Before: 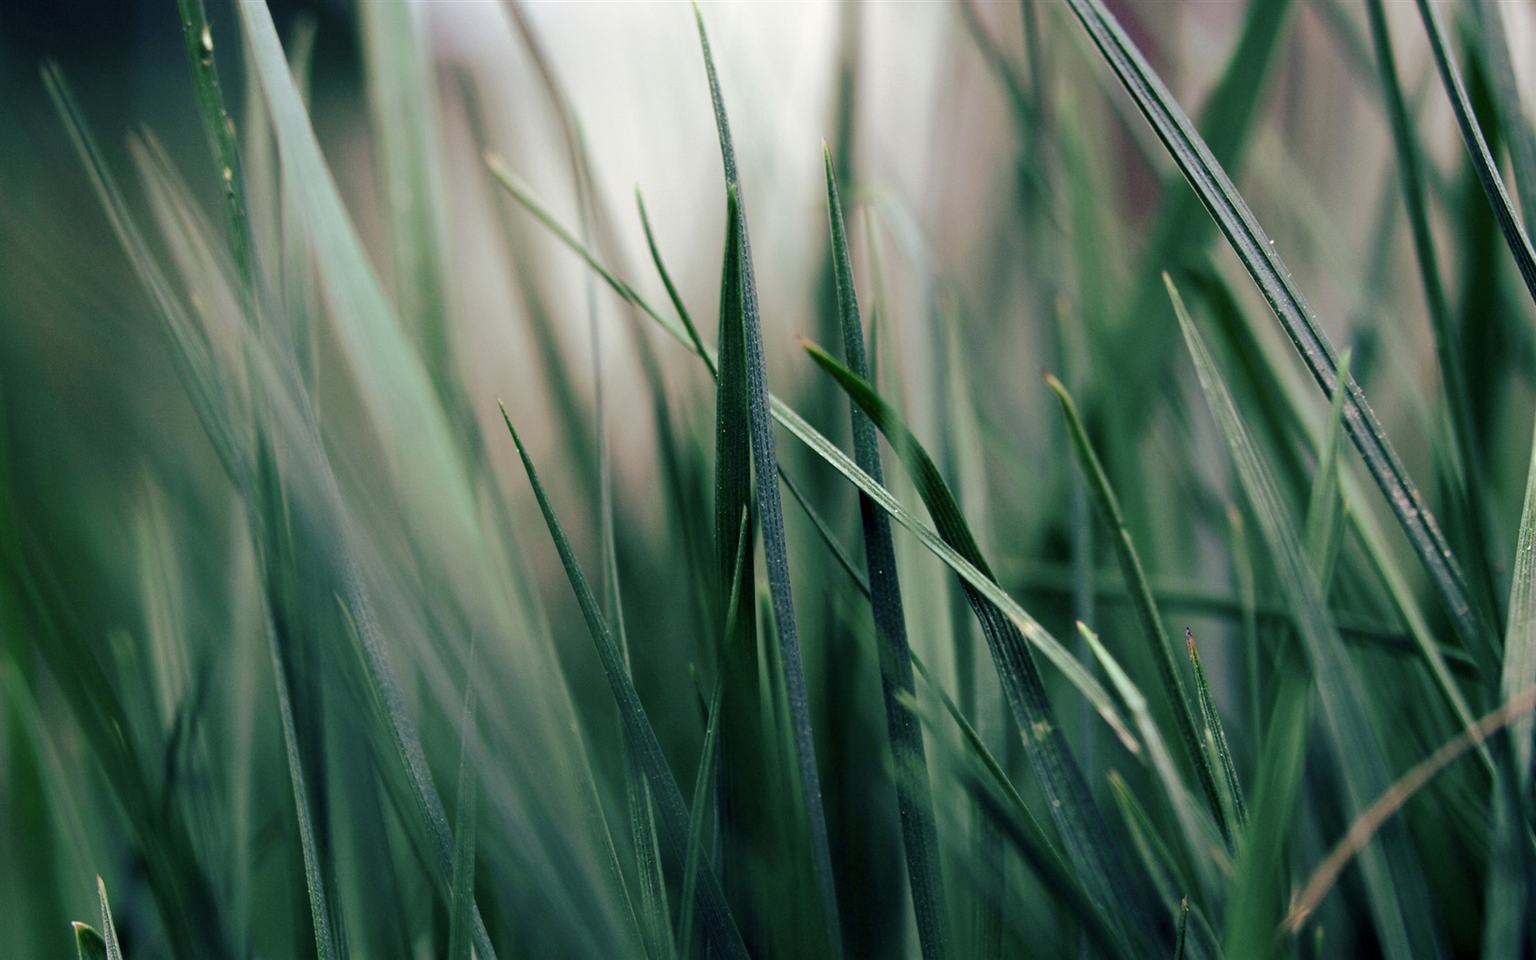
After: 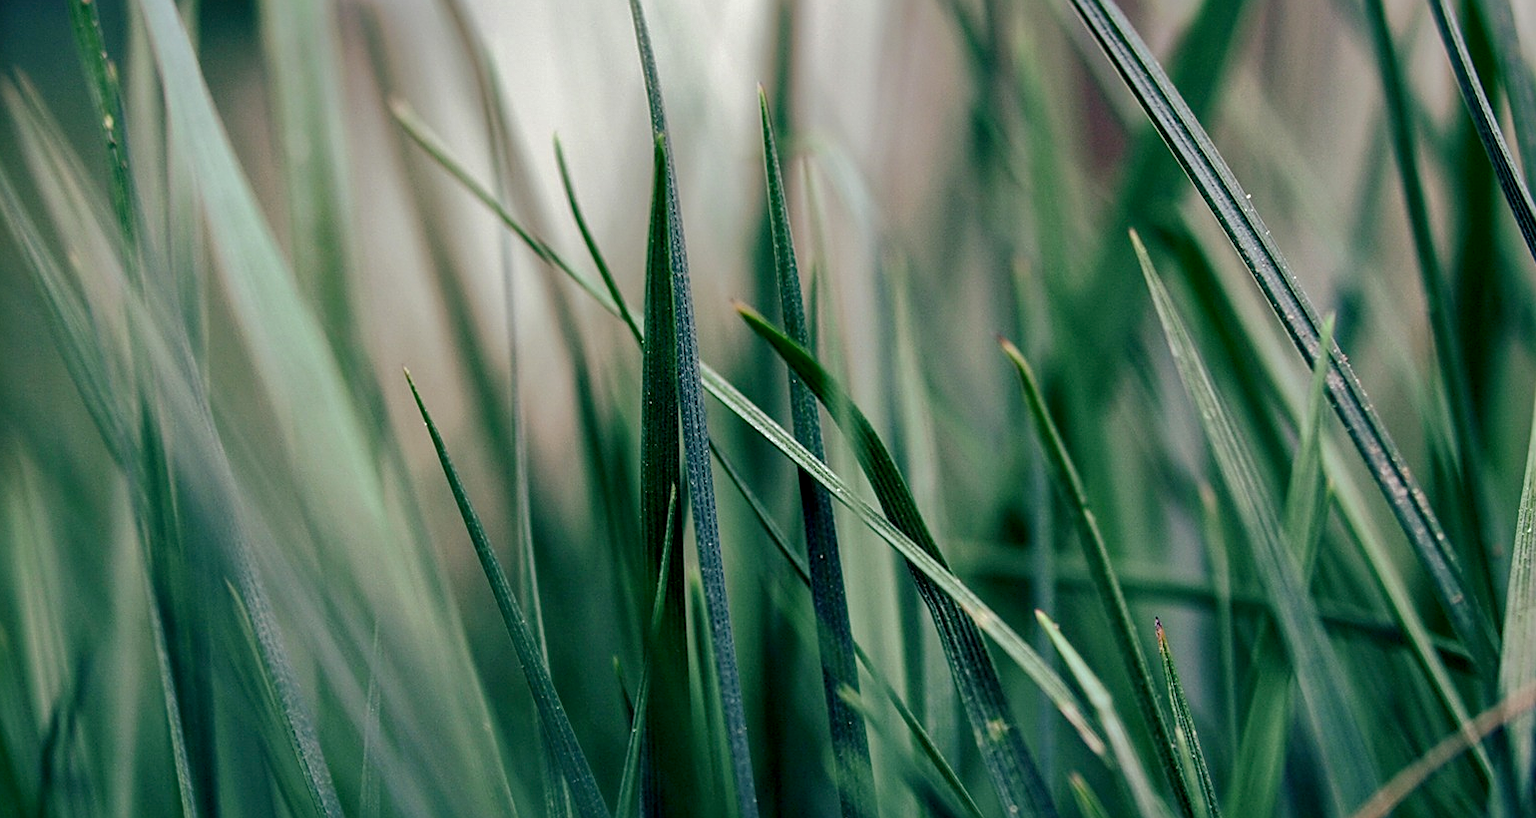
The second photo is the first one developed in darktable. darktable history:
crop: left 8.346%, top 6.56%, bottom 15.25%
contrast brightness saturation: contrast 0.035, saturation 0.162
color balance rgb: perceptual saturation grading › global saturation -0.136%, perceptual saturation grading › highlights -19.96%, perceptual saturation grading › shadows 19.185%
sharpen: on, module defaults
shadows and highlights: shadows 39.84, highlights -60.07
levels: mode automatic, levels [0.036, 0.364, 0.827]
local contrast: detail 130%
